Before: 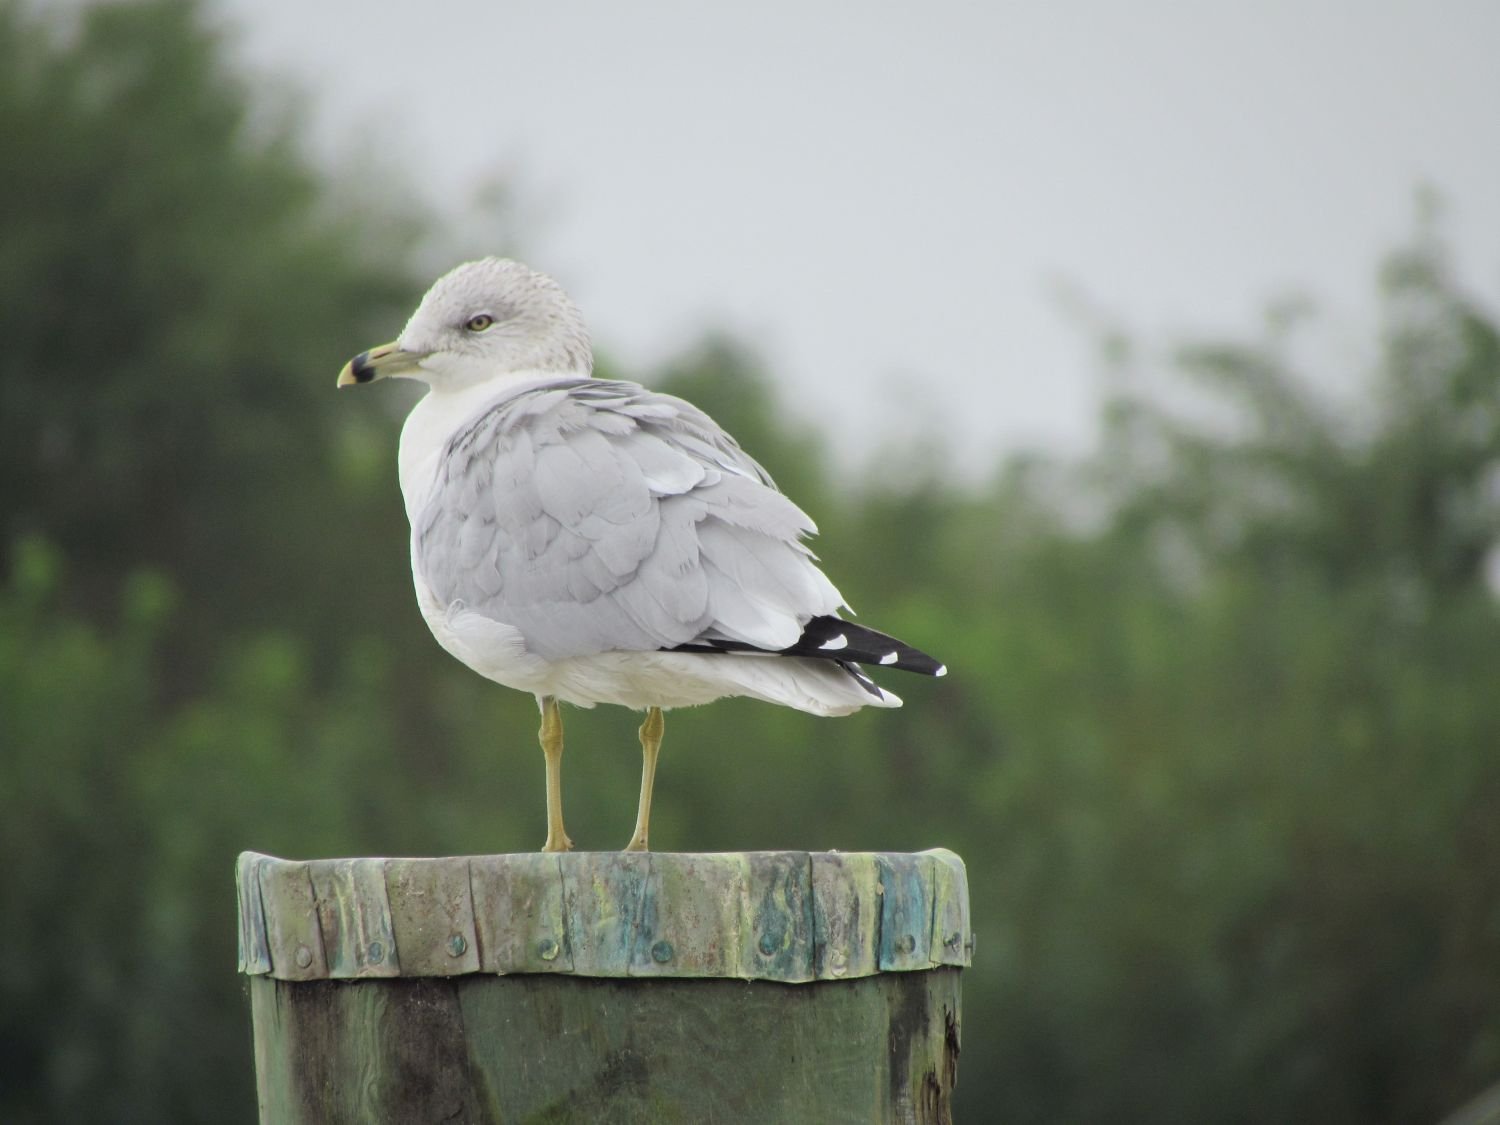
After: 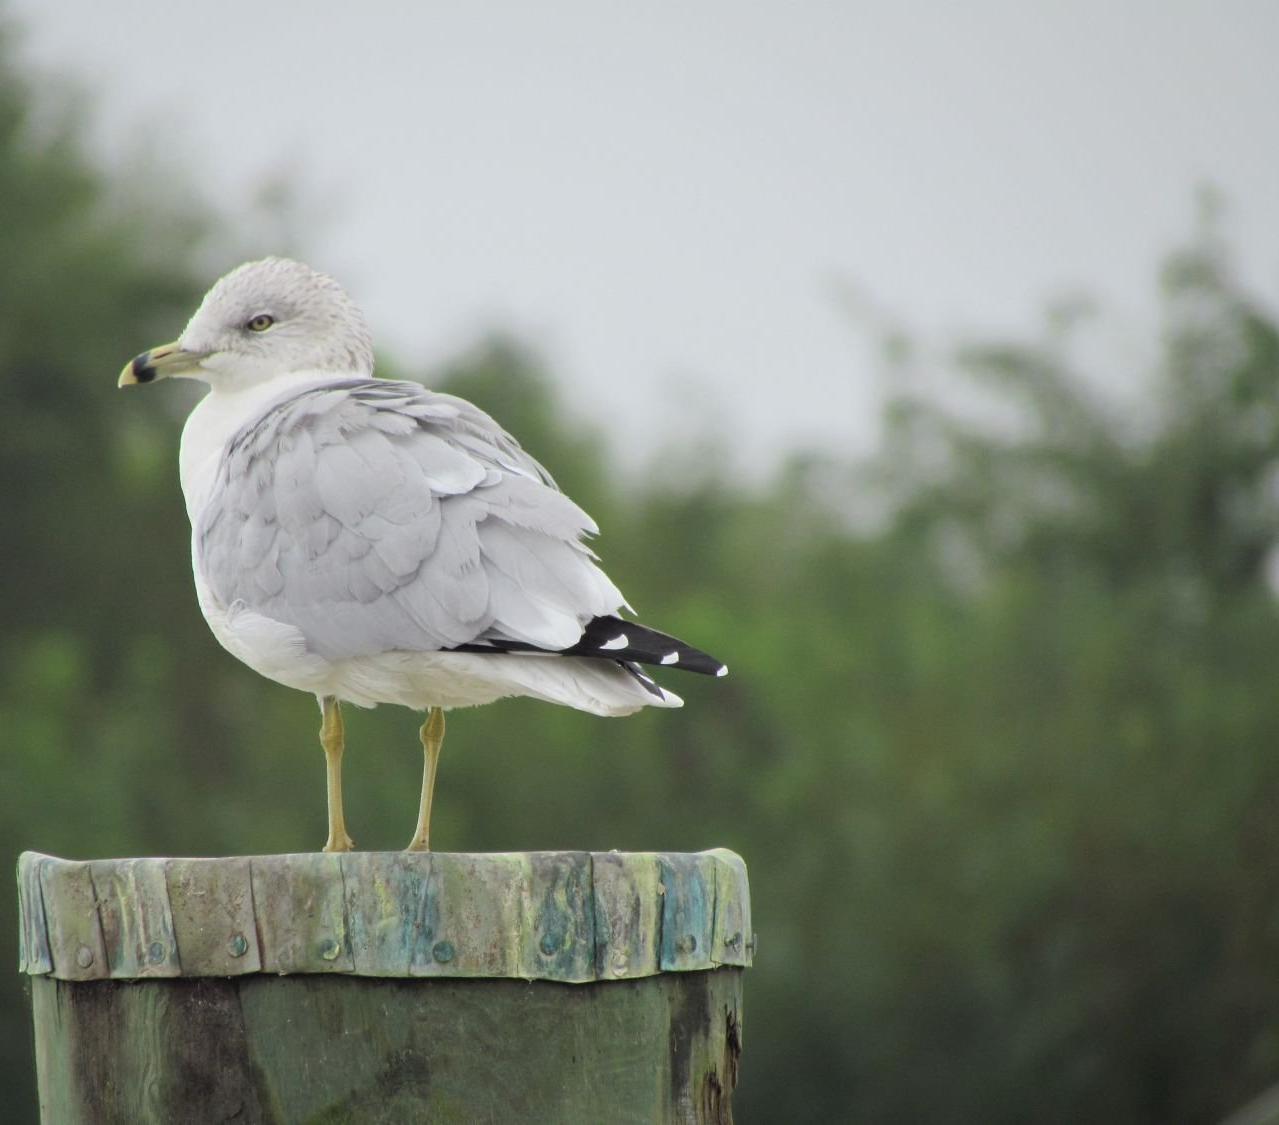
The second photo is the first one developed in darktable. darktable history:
crop and rotate: left 14.673%
